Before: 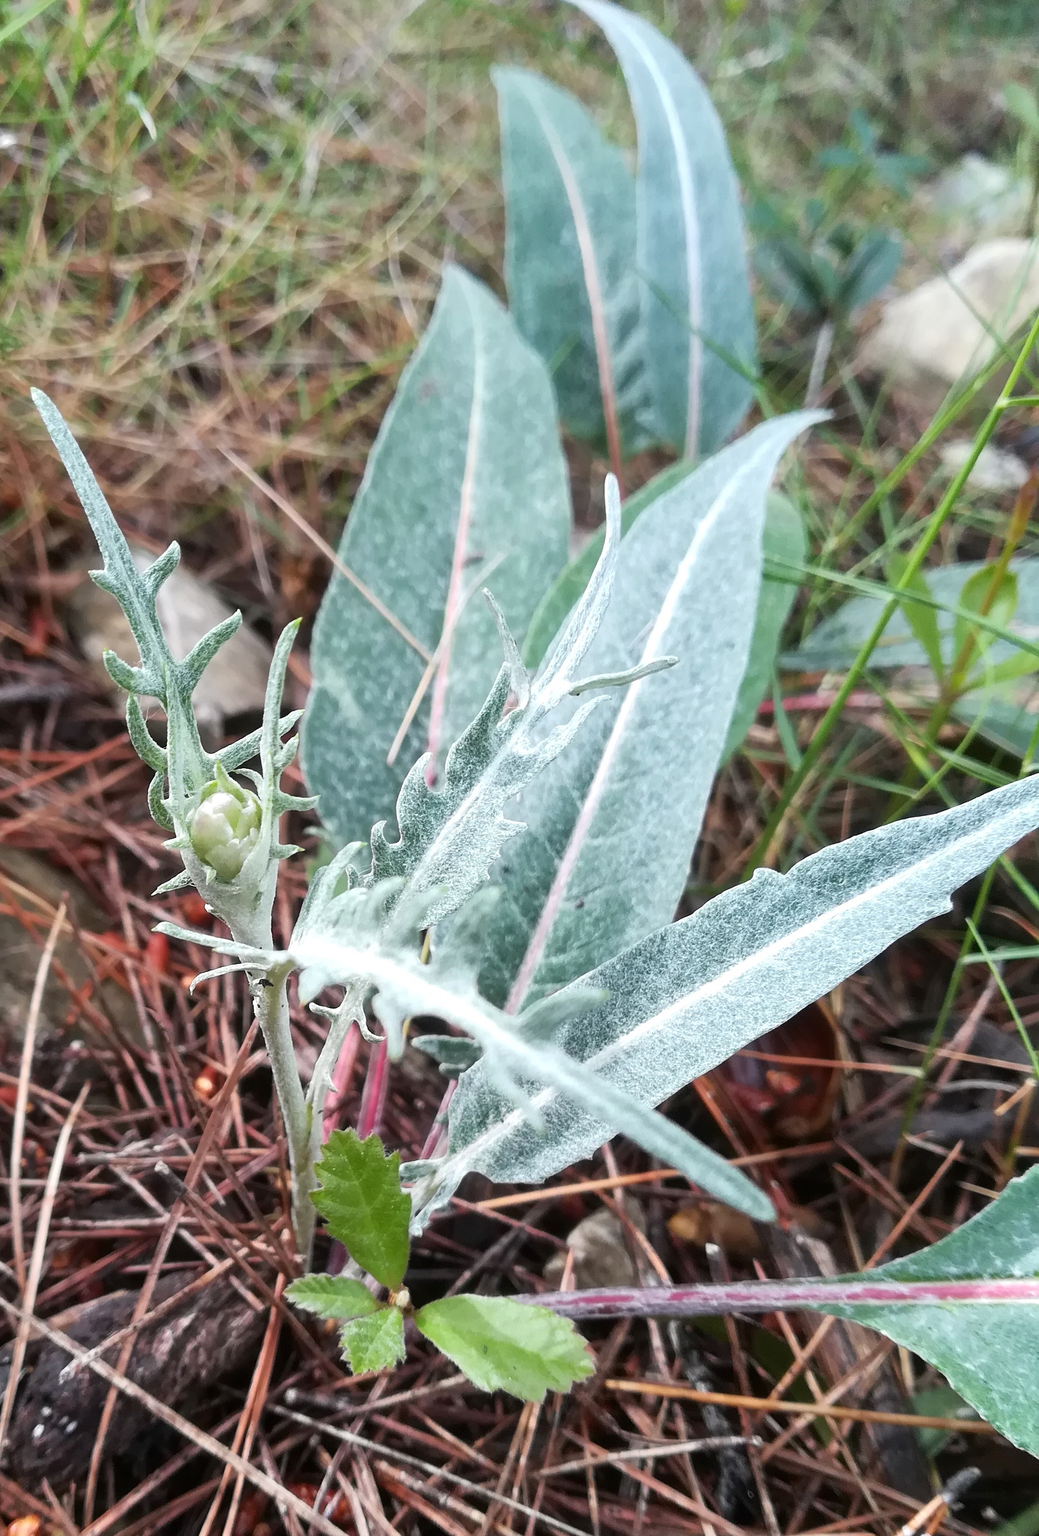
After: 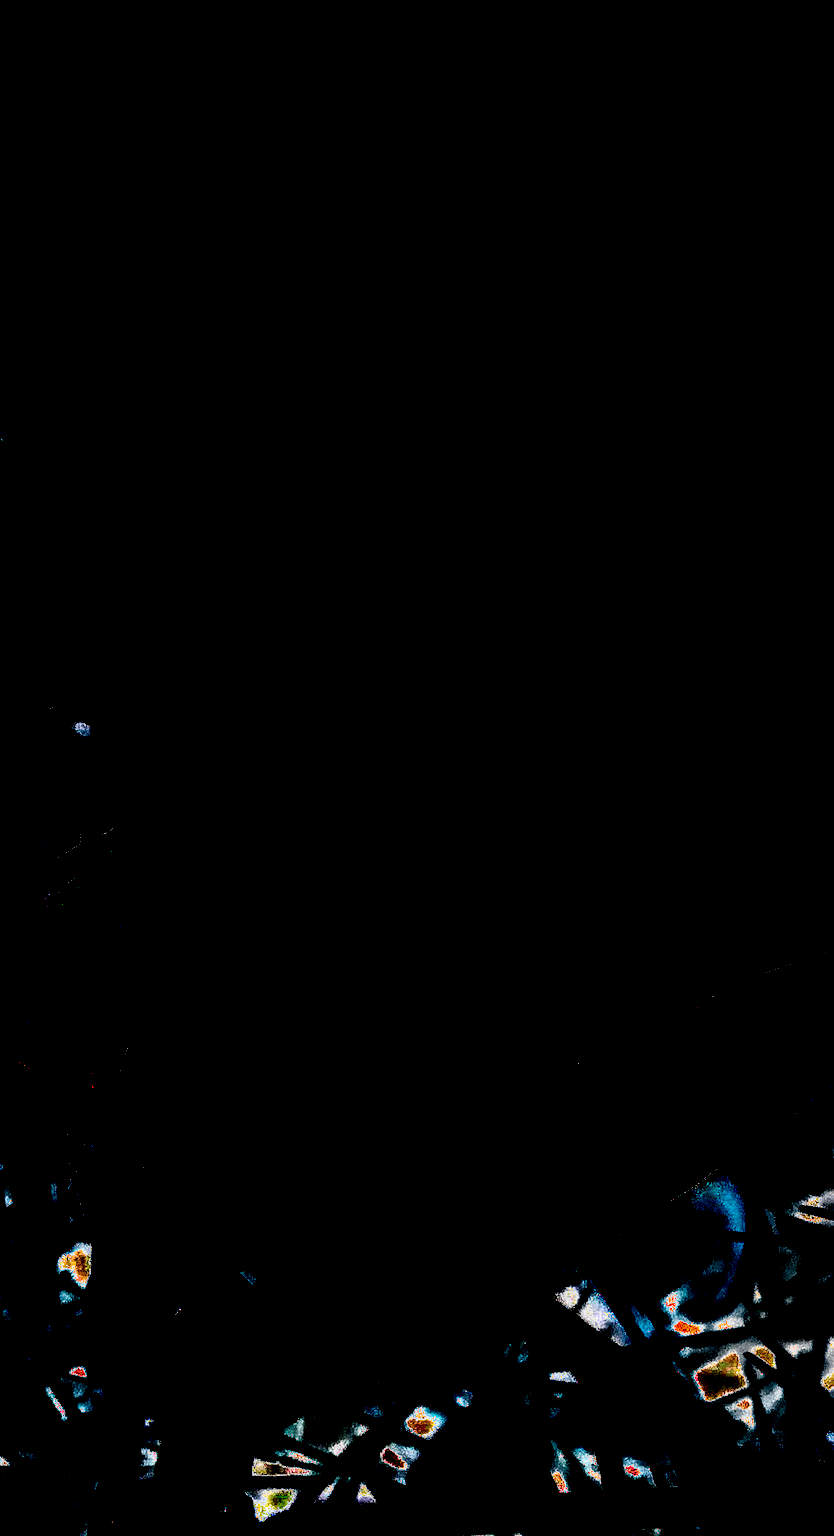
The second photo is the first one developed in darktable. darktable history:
shadows and highlights: shadows 49.09, highlights -42.58, soften with gaussian
exposure: exposure 7.902 EV, compensate exposure bias true, compensate highlight preservation false
crop: left 18.614%, right 12.342%, bottom 14.005%
